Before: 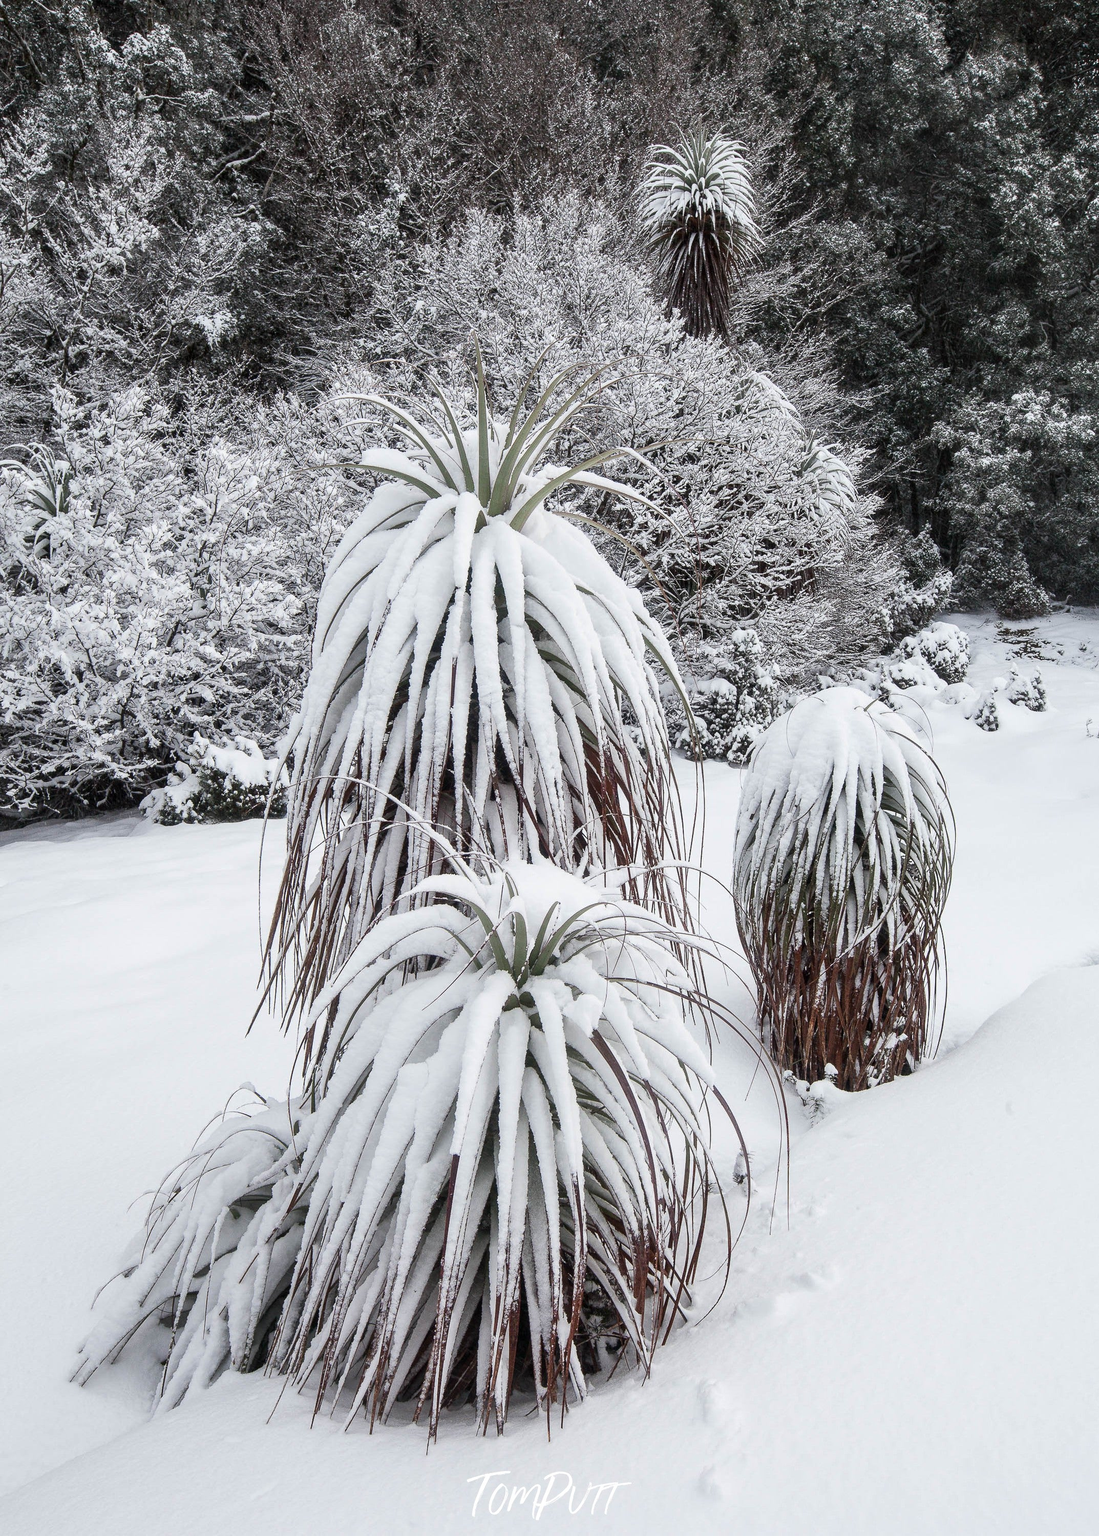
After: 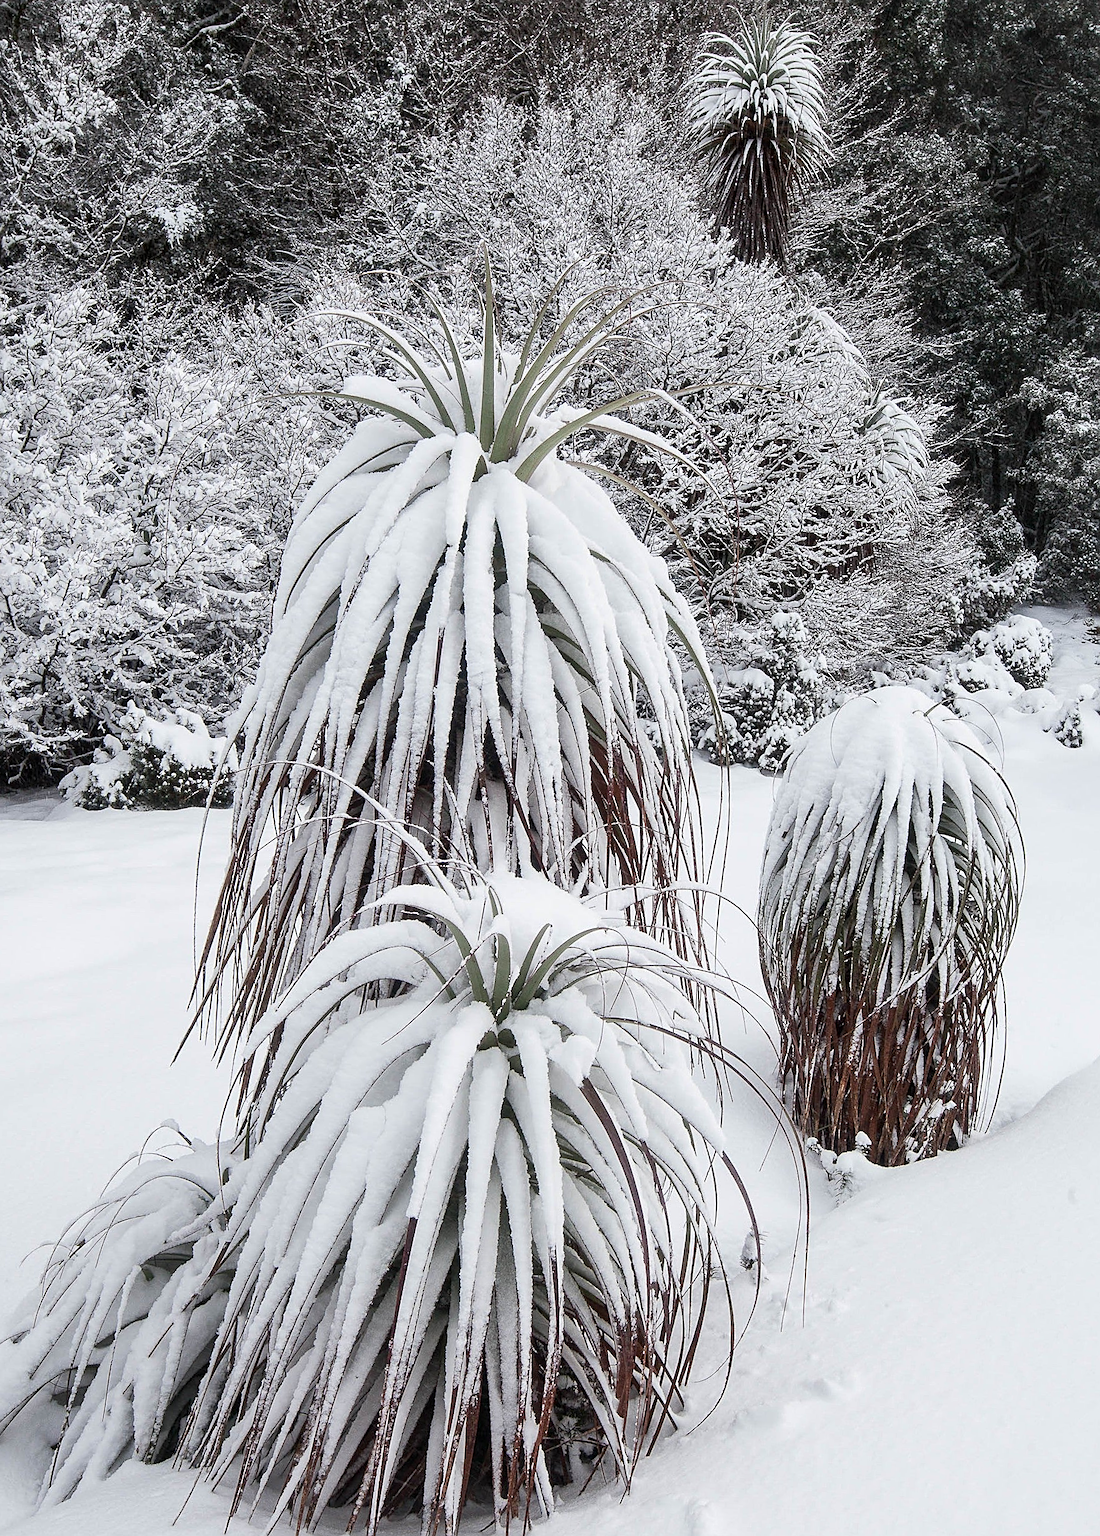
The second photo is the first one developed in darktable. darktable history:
sharpen: on, module defaults
crop and rotate: angle -2.9°, left 5.18%, top 5.167%, right 4.605%, bottom 4.733%
